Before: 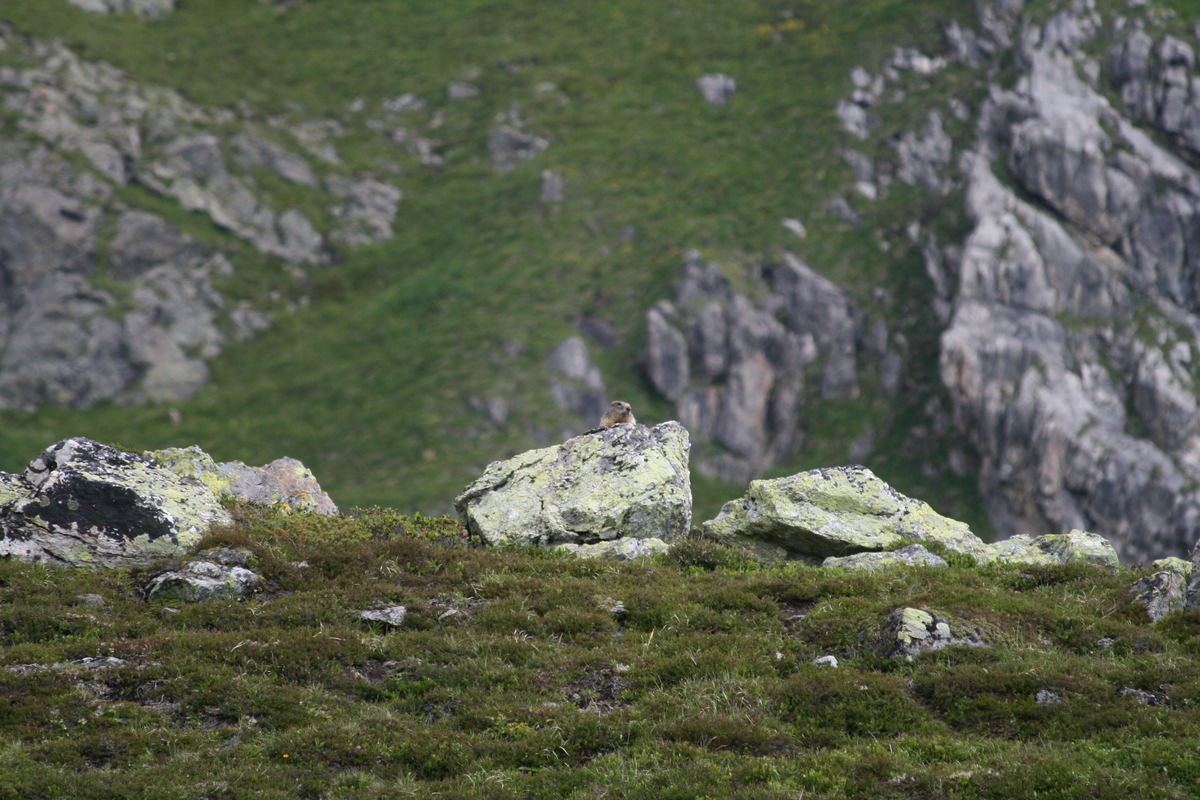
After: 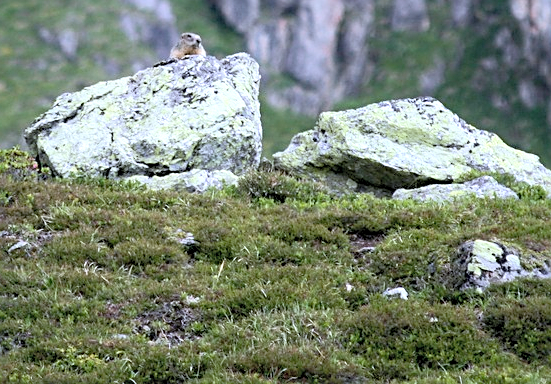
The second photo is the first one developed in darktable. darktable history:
crop: left 35.86%, top 46.076%, right 18.15%, bottom 5.867%
exposure: black level correction 0.009, exposure 0.112 EV, compensate exposure bias true, compensate highlight preservation false
tone equalizer: -8 EV -0.421 EV, -7 EV -0.388 EV, -6 EV -0.302 EV, -5 EV -0.207 EV, -3 EV 0.238 EV, -2 EV 0.319 EV, -1 EV 0.381 EV, +0 EV 0.416 EV, edges refinement/feathering 500, mask exposure compensation -1.57 EV, preserve details no
sharpen: amount 0.495
contrast brightness saturation: contrast 0.095, brightness 0.314, saturation 0.147
color calibration: illuminant as shot in camera, x 0.37, y 0.382, temperature 4314.31 K
